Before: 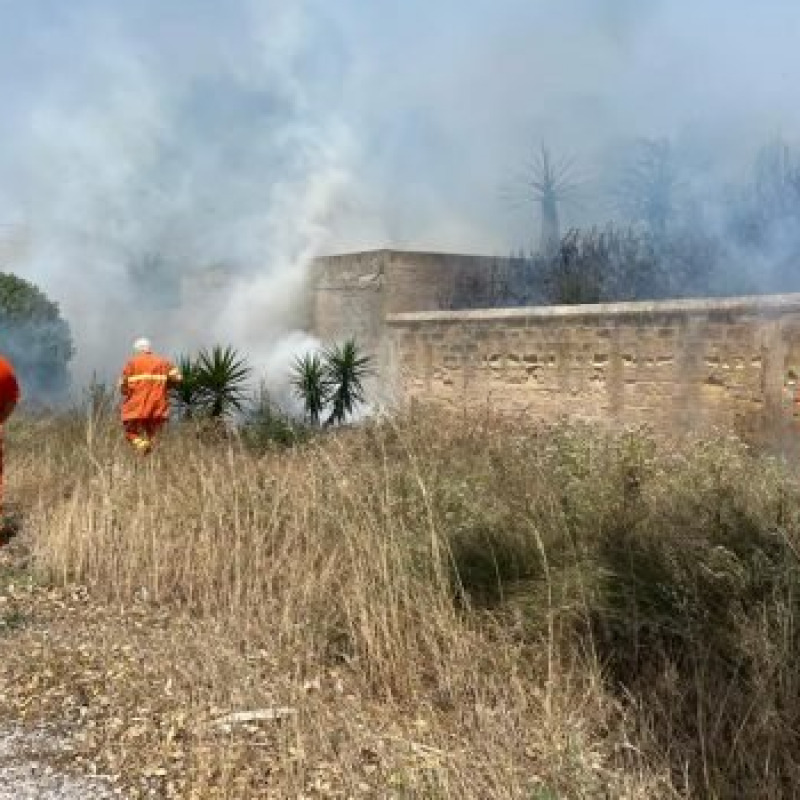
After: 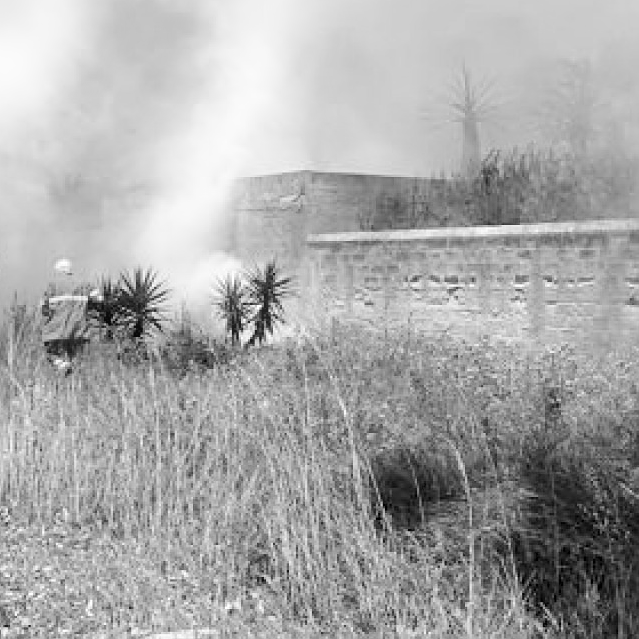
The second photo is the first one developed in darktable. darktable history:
exposure: compensate highlight preservation false
sharpen: on, module defaults
crop and rotate: left 10.071%, top 10.071%, right 10.02%, bottom 10.02%
tone curve: curves: ch0 [(0, 0) (0.003, 0.004) (0.011, 0.015) (0.025, 0.033) (0.044, 0.059) (0.069, 0.092) (0.1, 0.132) (0.136, 0.18) (0.177, 0.235) (0.224, 0.297) (0.277, 0.366) (0.335, 0.44) (0.399, 0.52) (0.468, 0.594) (0.543, 0.661) (0.623, 0.727) (0.709, 0.79) (0.801, 0.86) (0.898, 0.928) (1, 1)], preserve colors none
contrast equalizer: octaves 7, y [[0.6 ×6], [0.55 ×6], [0 ×6], [0 ×6], [0 ×6]], mix 0.15
monochrome: size 1
white balance: red 0.954, blue 1.079
bloom: size 5%, threshold 95%, strength 15%
